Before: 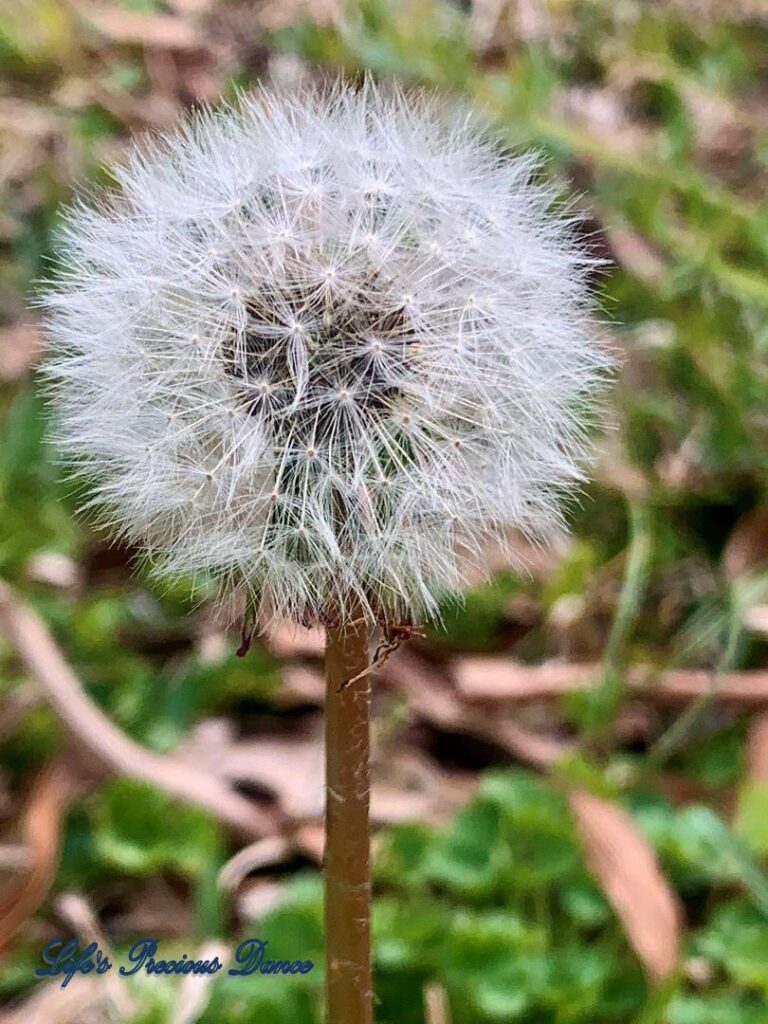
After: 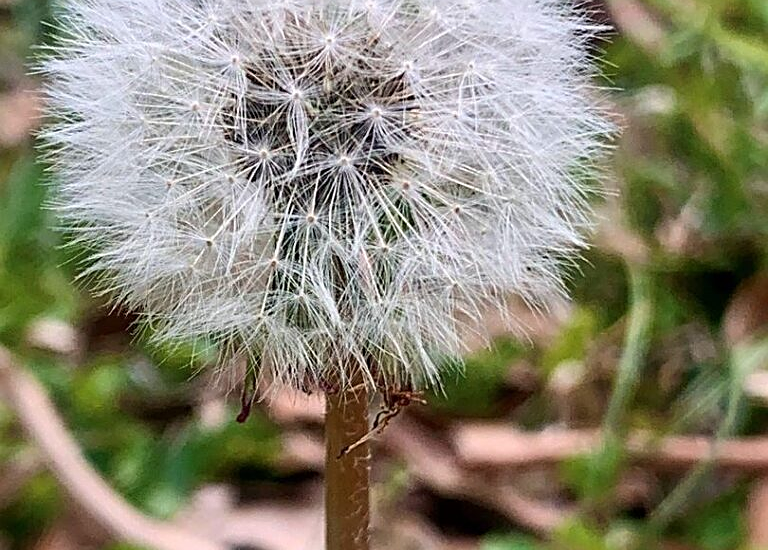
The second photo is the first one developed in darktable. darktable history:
crop and rotate: top 22.93%, bottom 23.282%
sharpen: on, module defaults
